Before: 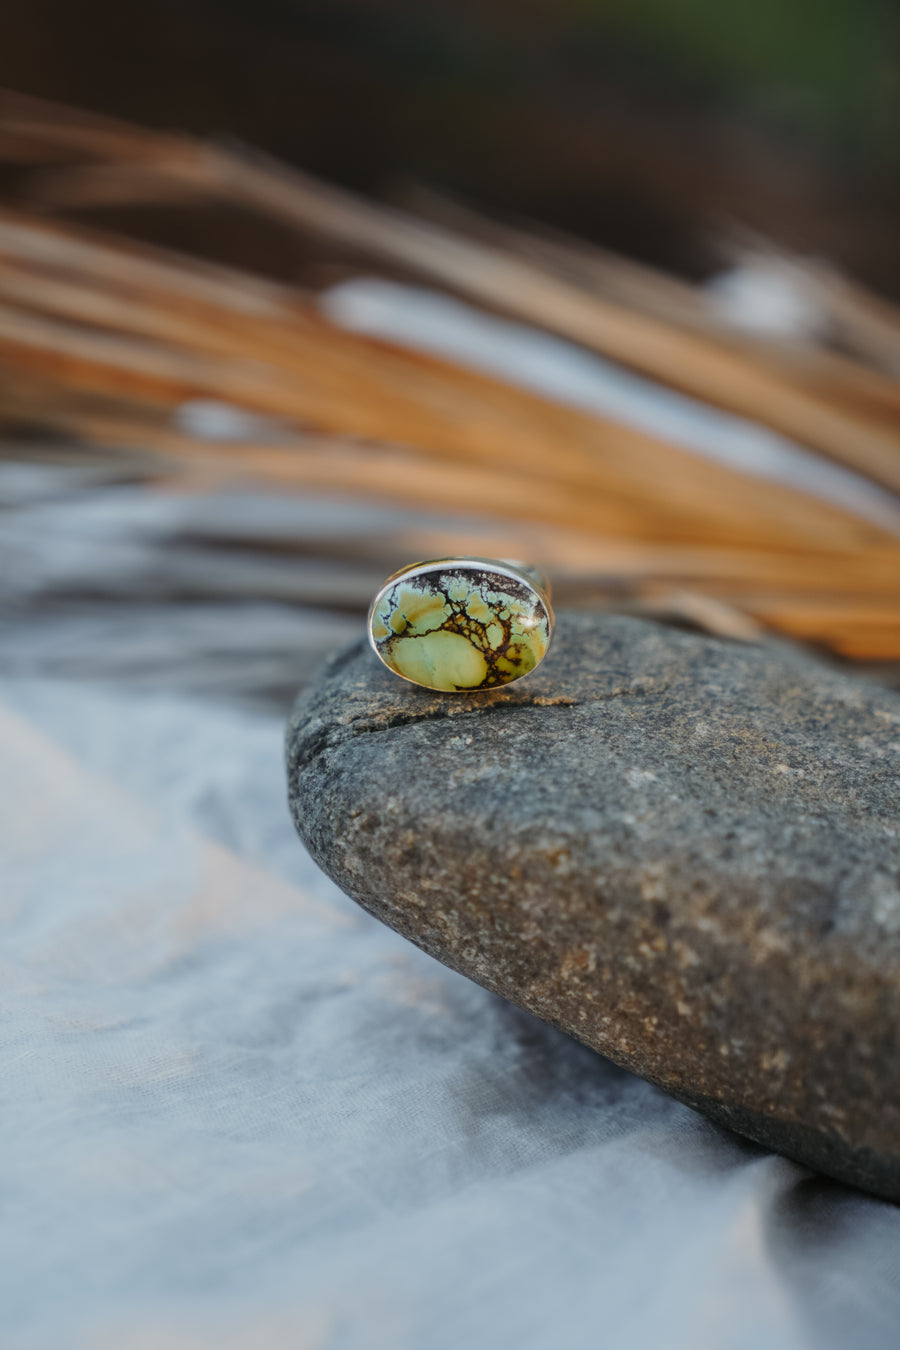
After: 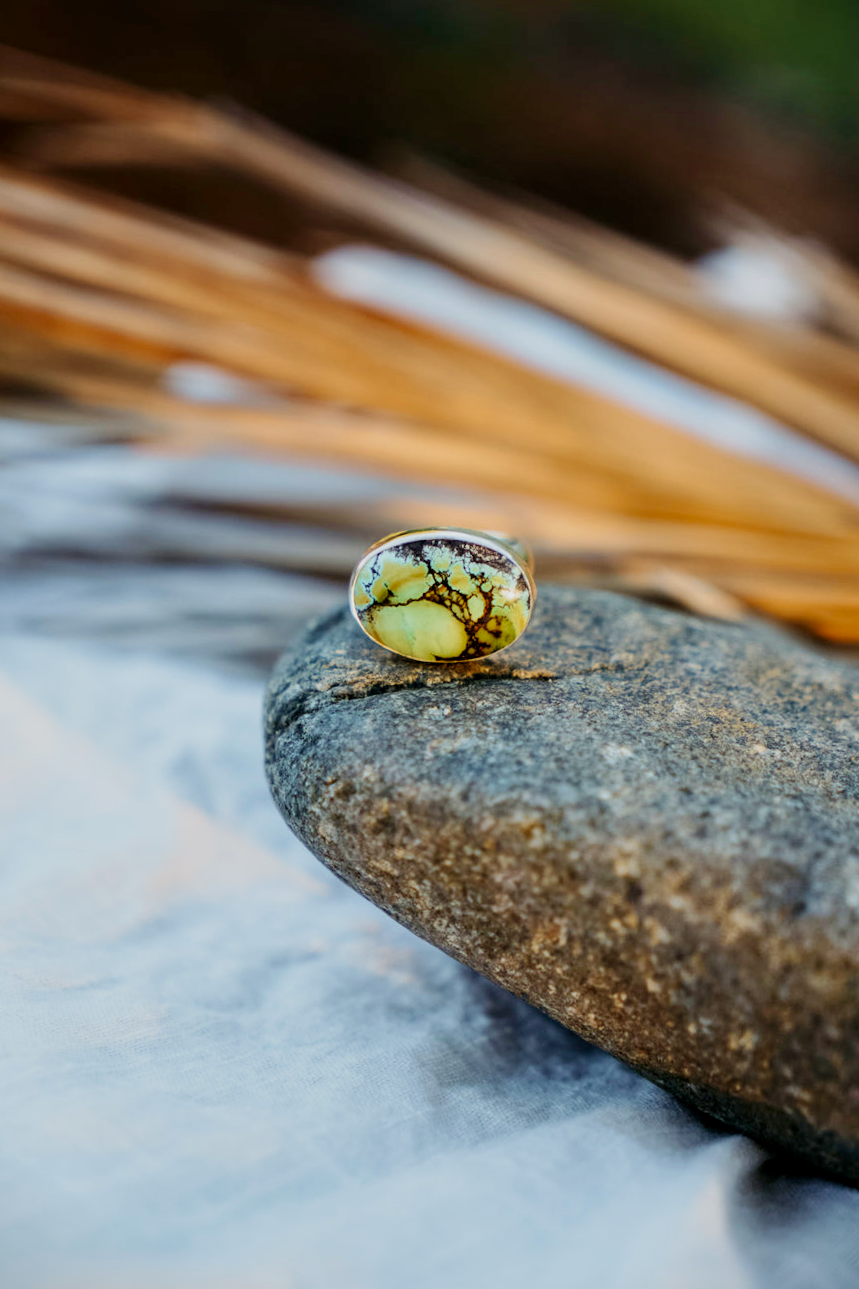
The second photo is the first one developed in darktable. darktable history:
crop and rotate: angle -1.81°
filmic rgb: black relative exposure -7.77 EV, white relative exposure 4.4 EV, hardness 3.76, latitude 38.58%, contrast 0.979, highlights saturation mix 9.66%, shadows ↔ highlights balance 4.61%, preserve chrominance no, color science v5 (2021), contrast in shadows safe, contrast in highlights safe
exposure: exposure 0.527 EV, compensate exposure bias true, compensate highlight preservation false
contrast brightness saturation: contrast 0.145
velvia: strength 40.03%
local contrast: highlights 101%, shadows 102%, detail 119%, midtone range 0.2
vignetting: fall-off start 100.97%, brightness -0.586, saturation -0.116, unbound false
